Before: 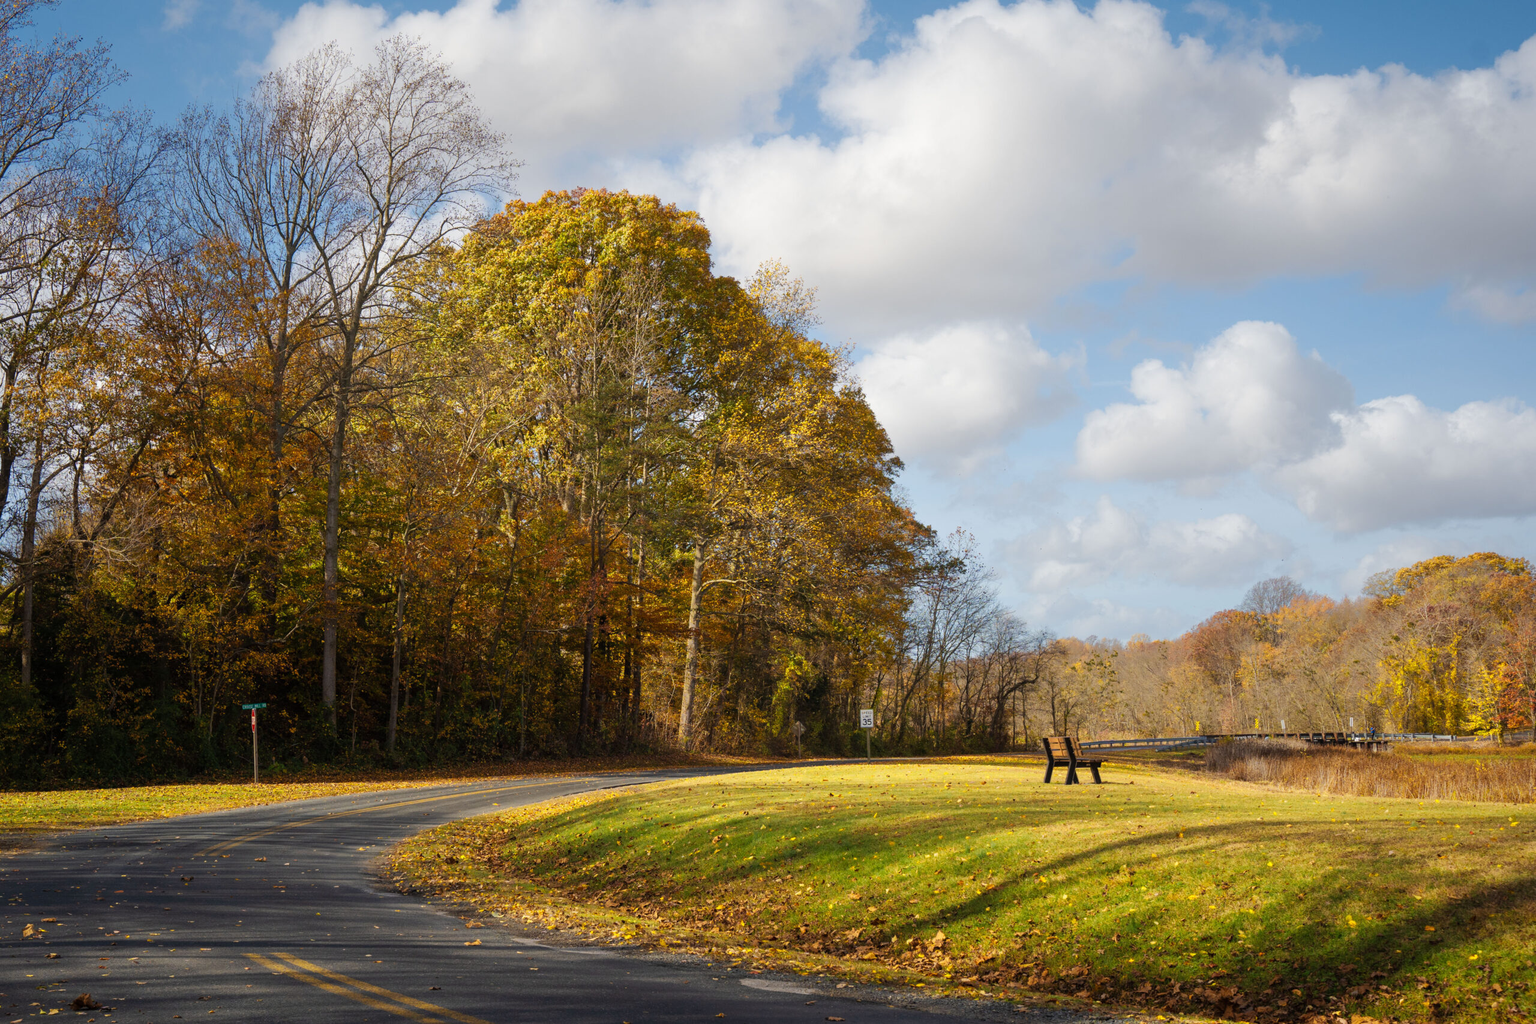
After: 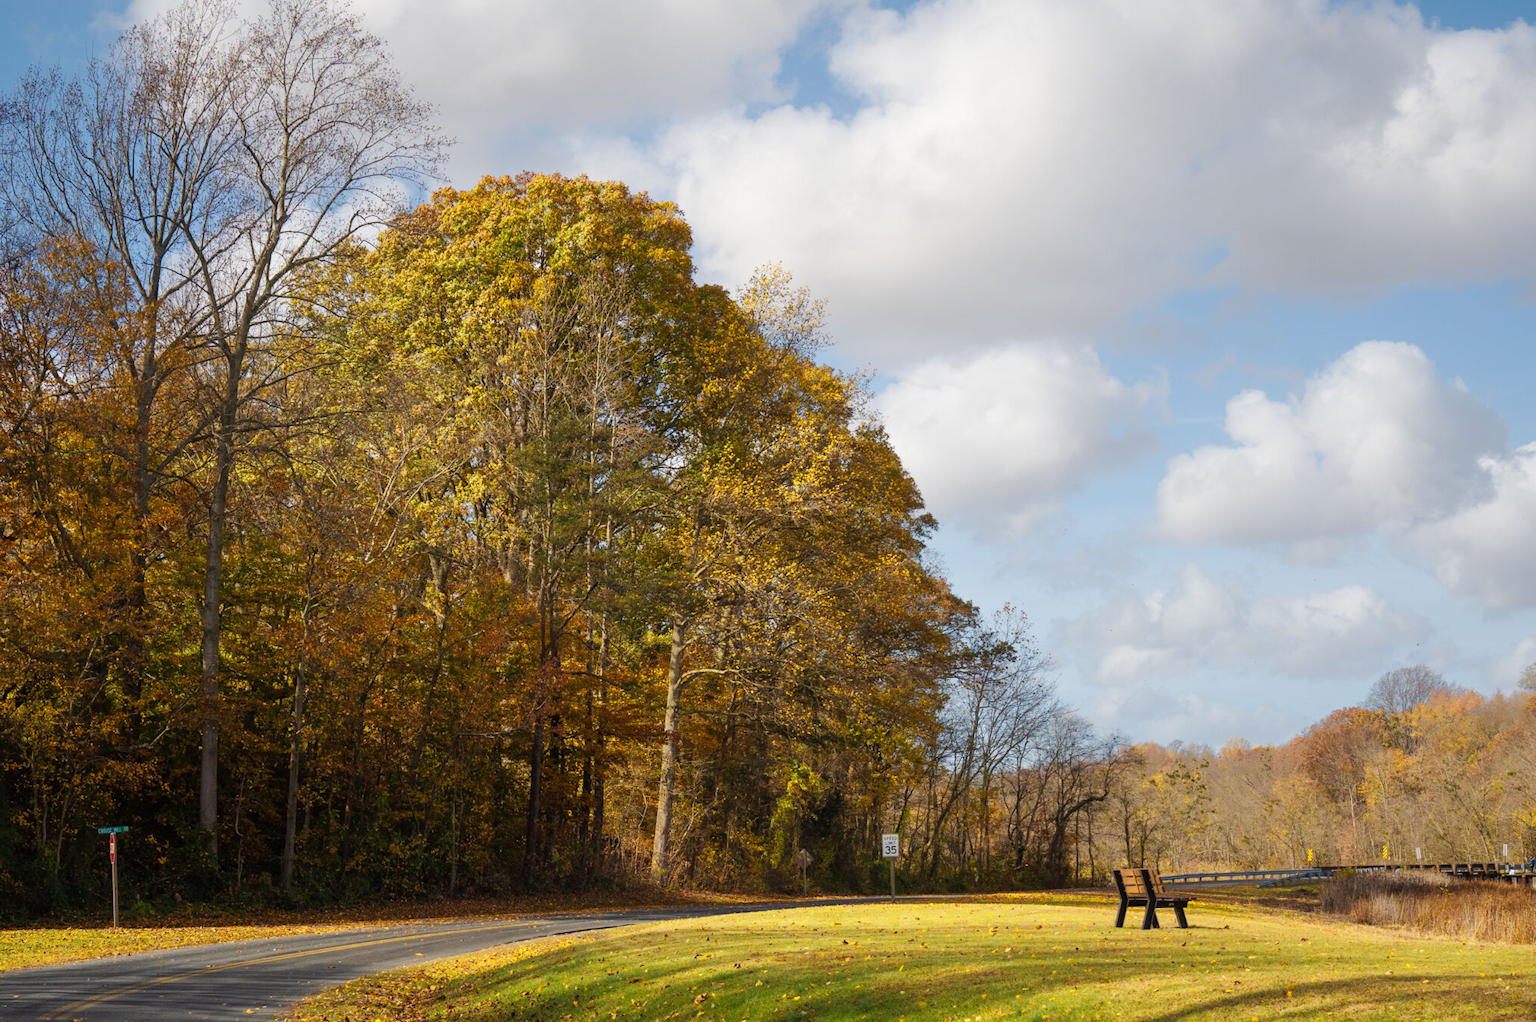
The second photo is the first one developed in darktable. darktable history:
crop and rotate: left 10.755%, top 5.149%, right 10.38%, bottom 16.137%
